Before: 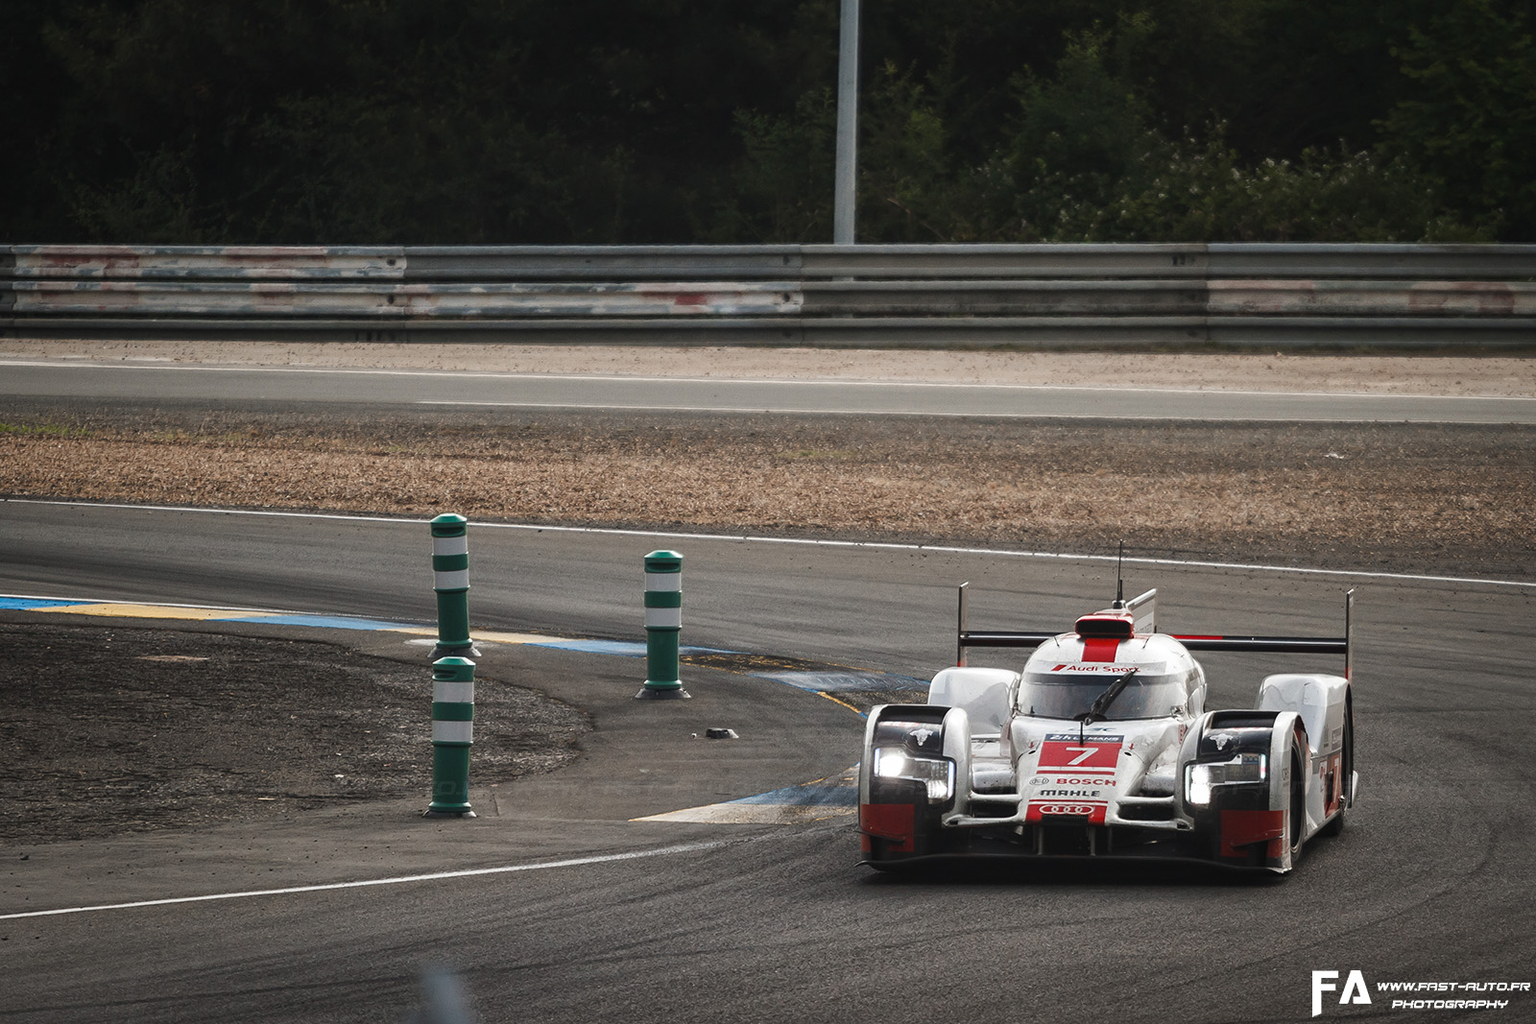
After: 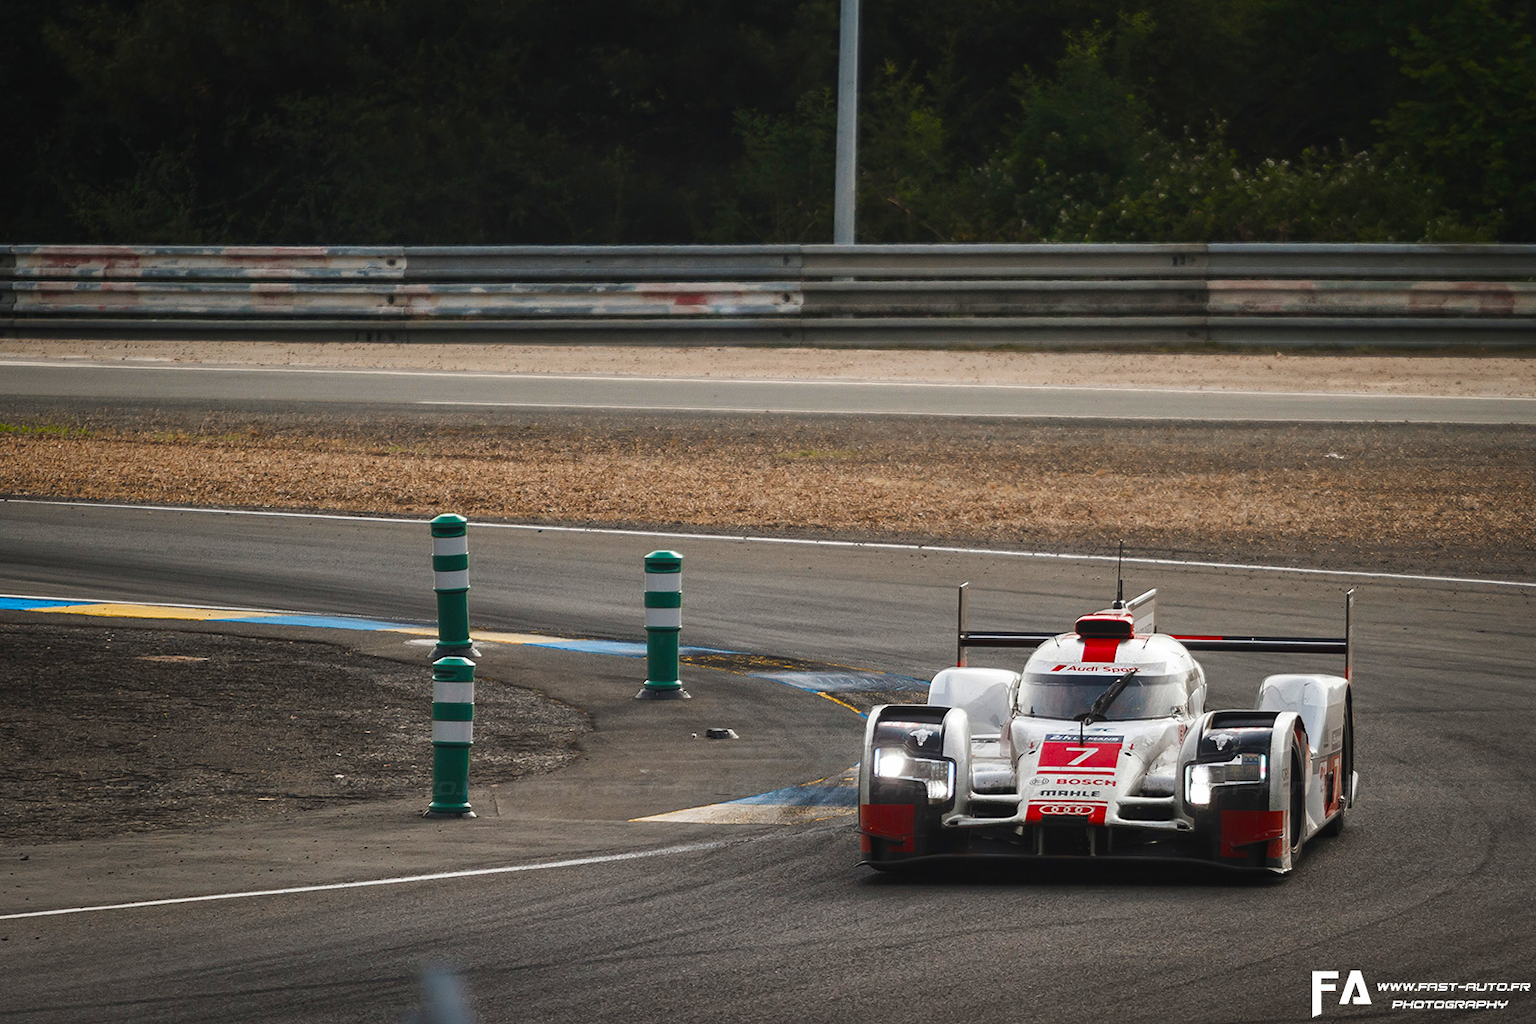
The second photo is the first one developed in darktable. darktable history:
color balance rgb: linear chroma grading › global chroma 15%, perceptual saturation grading › global saturation 30%
